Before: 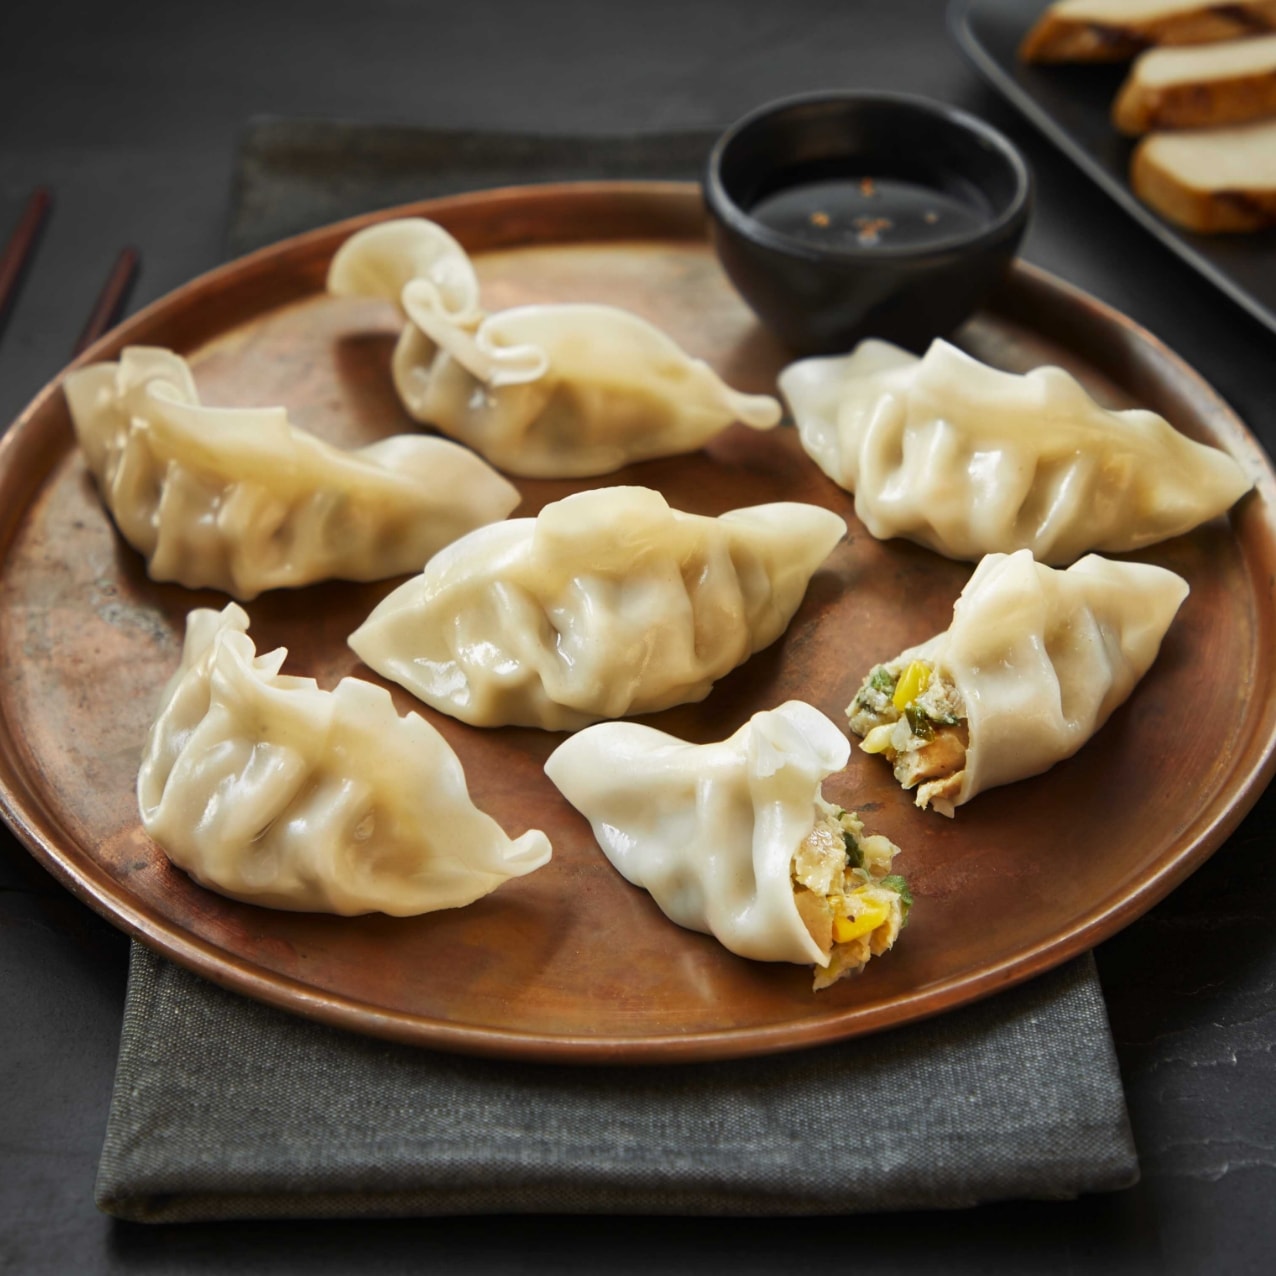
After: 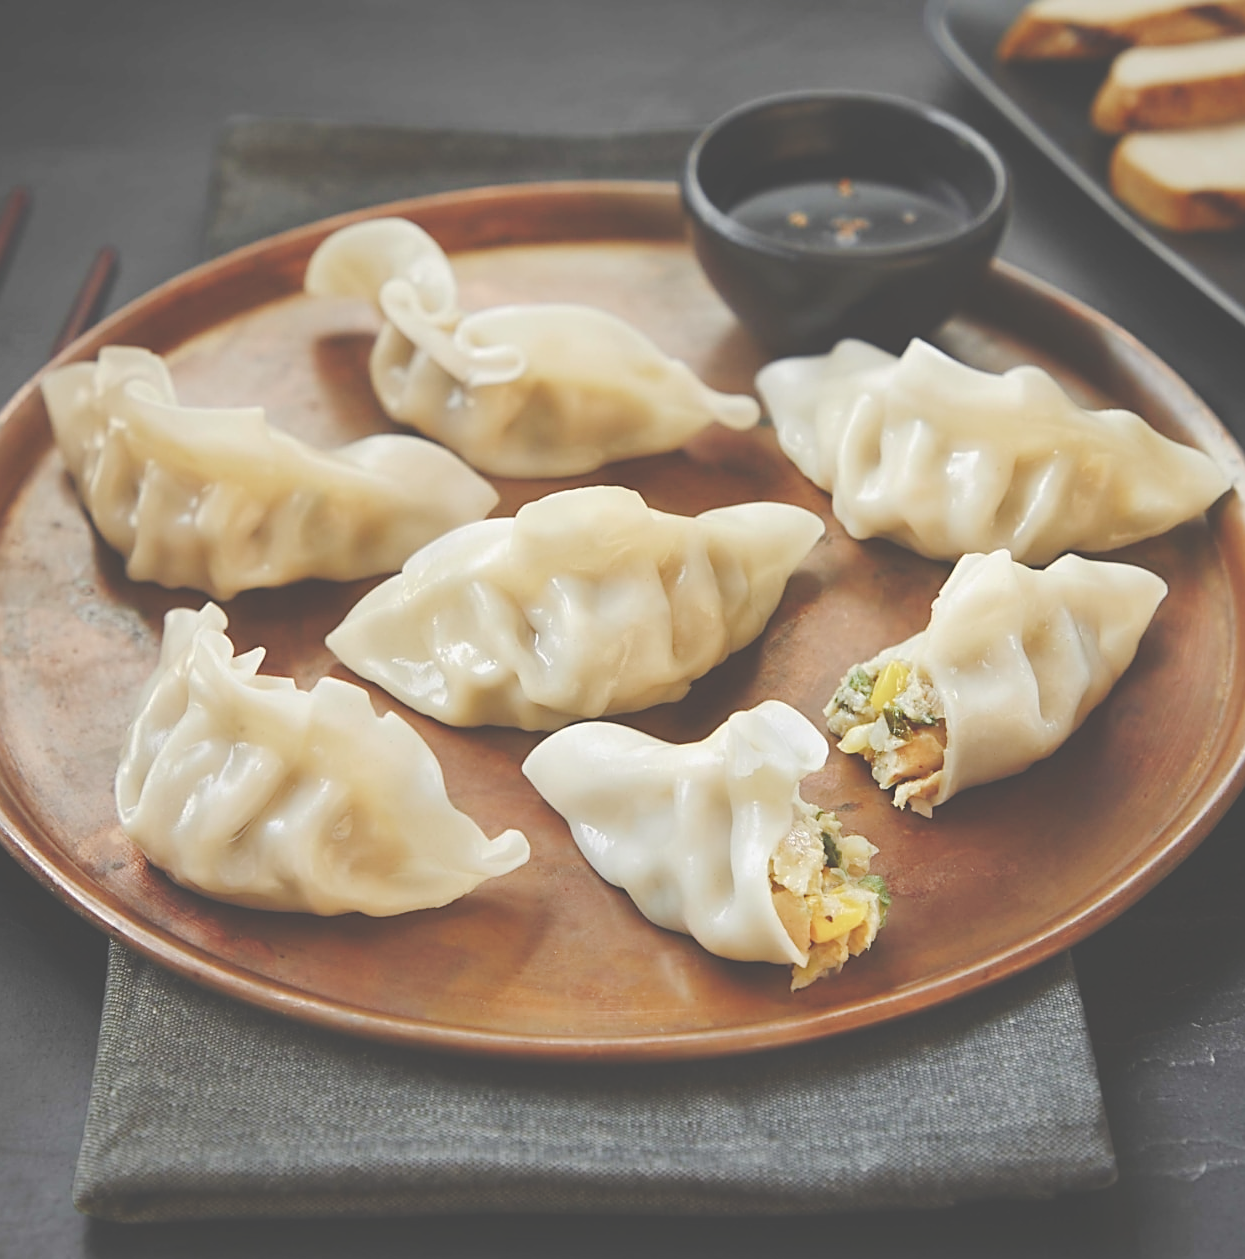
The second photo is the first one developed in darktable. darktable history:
crop and rotate: left 1.774%, right 0.633%, bottom 1.28%
tone equalizer: on, module defaults
tone curve: curves: ch0 [(0, 0) (0.003, 0.057) (0.011, 0.061) (0.025, 0.065) (0.044, 0.075) (0.069, 0.082) (0.1, 0.09) (0.136, 0.102) (0.177, 0.145) (0.224, 0.195) (0.277, 0.27) (0.335, 0.374) (0.399, 0.486) (0.468, 0.578) (0.543, 0.652) (0.623, 0.717) (0.709, 0.778) (0.801, 0.837) (0.898, 0.909) (1, 1)], preserve colors none
exposure: black level correction -0.062, exposure -0.05 EV, compensate highlight preservation false
sharpen: on, module defaults
